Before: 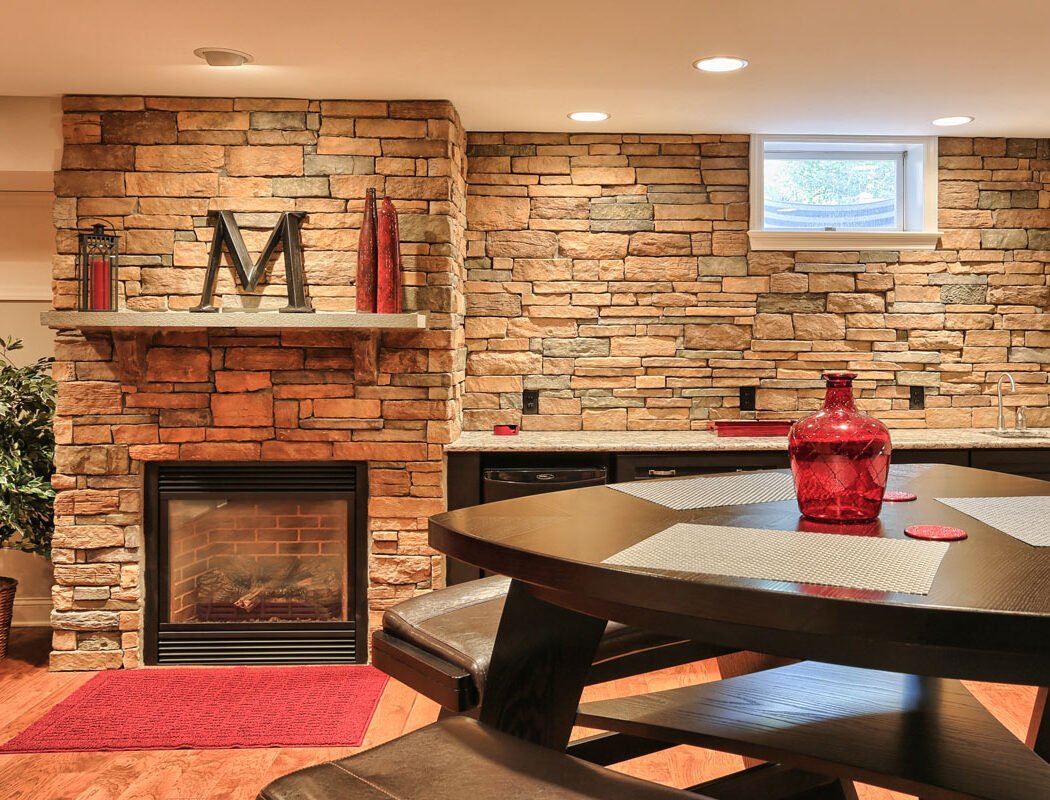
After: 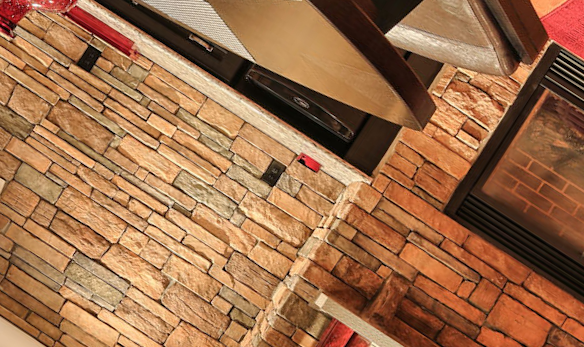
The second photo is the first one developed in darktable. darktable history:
crop and rotate: angle 147.19°, left 9.087%, top 15.61%, right 4.481%, bottom 16.909%
